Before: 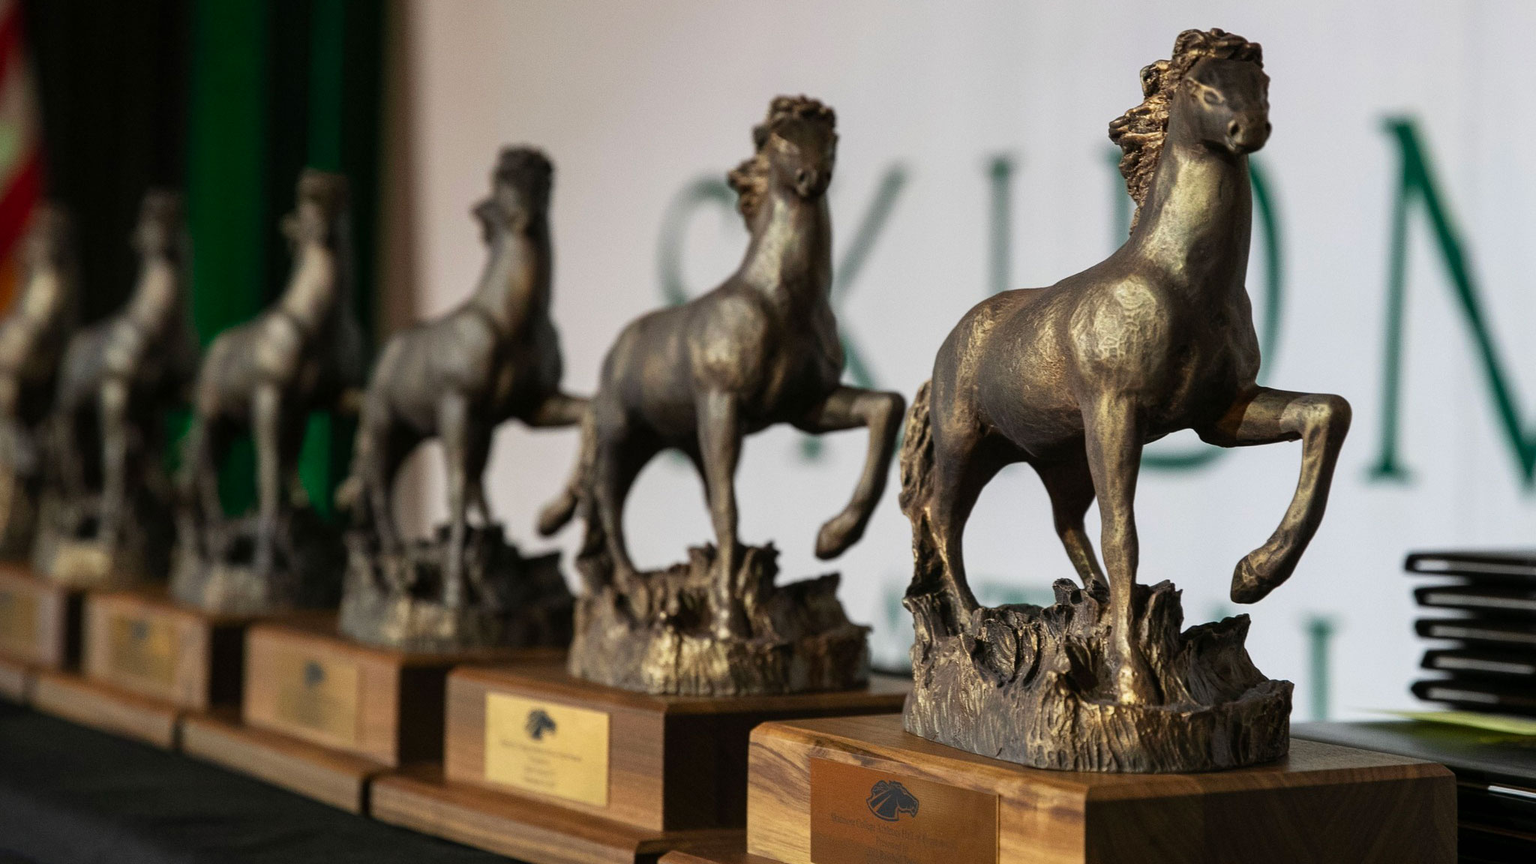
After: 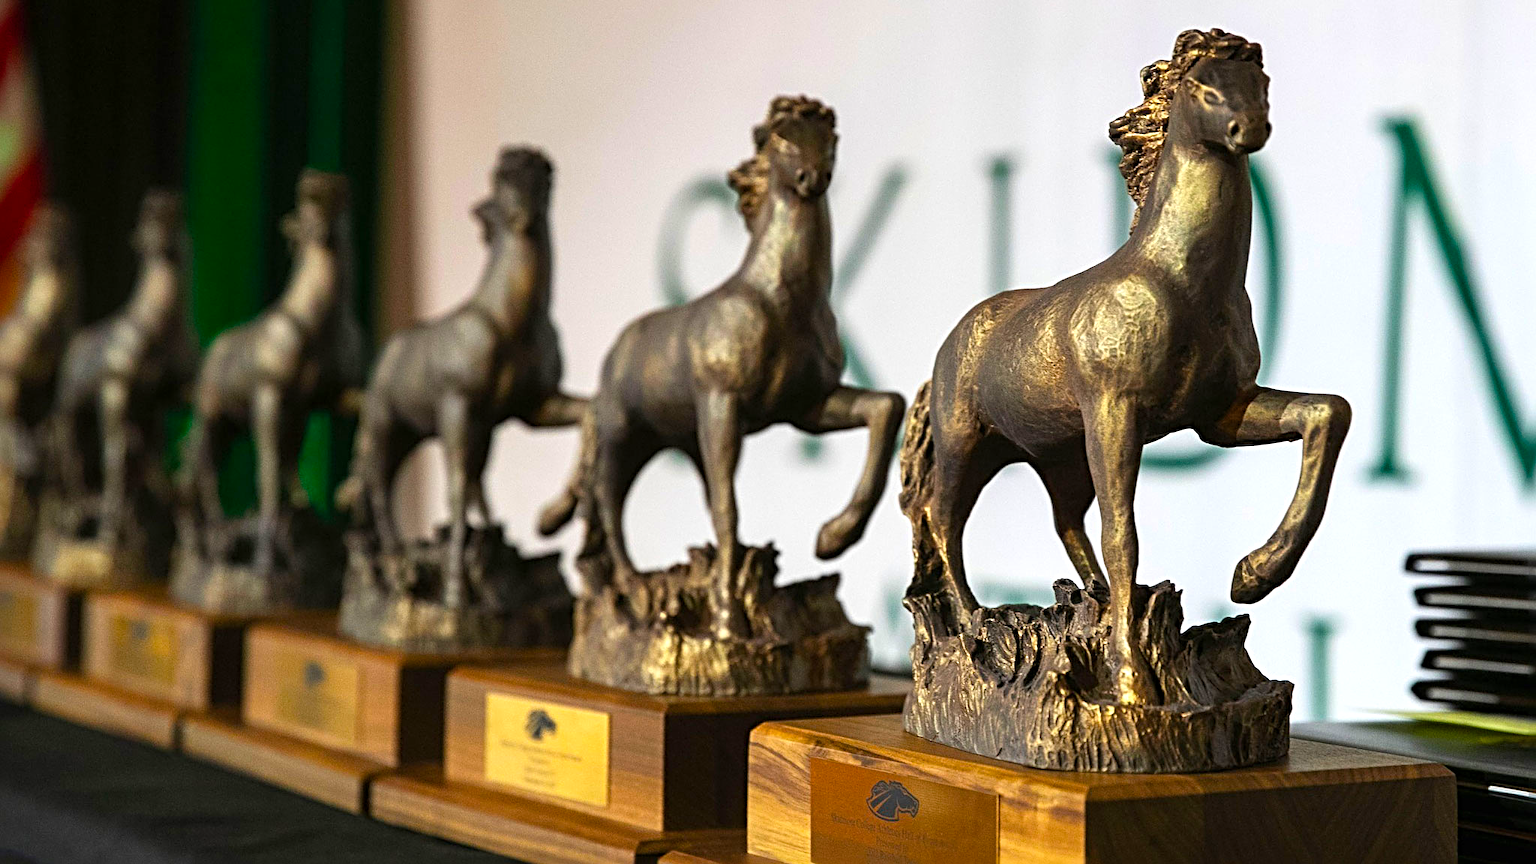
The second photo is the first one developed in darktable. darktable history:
color balance rgb: perceptual saturation grading › global saturation 25%, global vibrance 20%
sharpen: radius 4
exposure: black level correction 0, exposure 0.5 EV, compensate exposure bias true, compensate highlight preservation false
